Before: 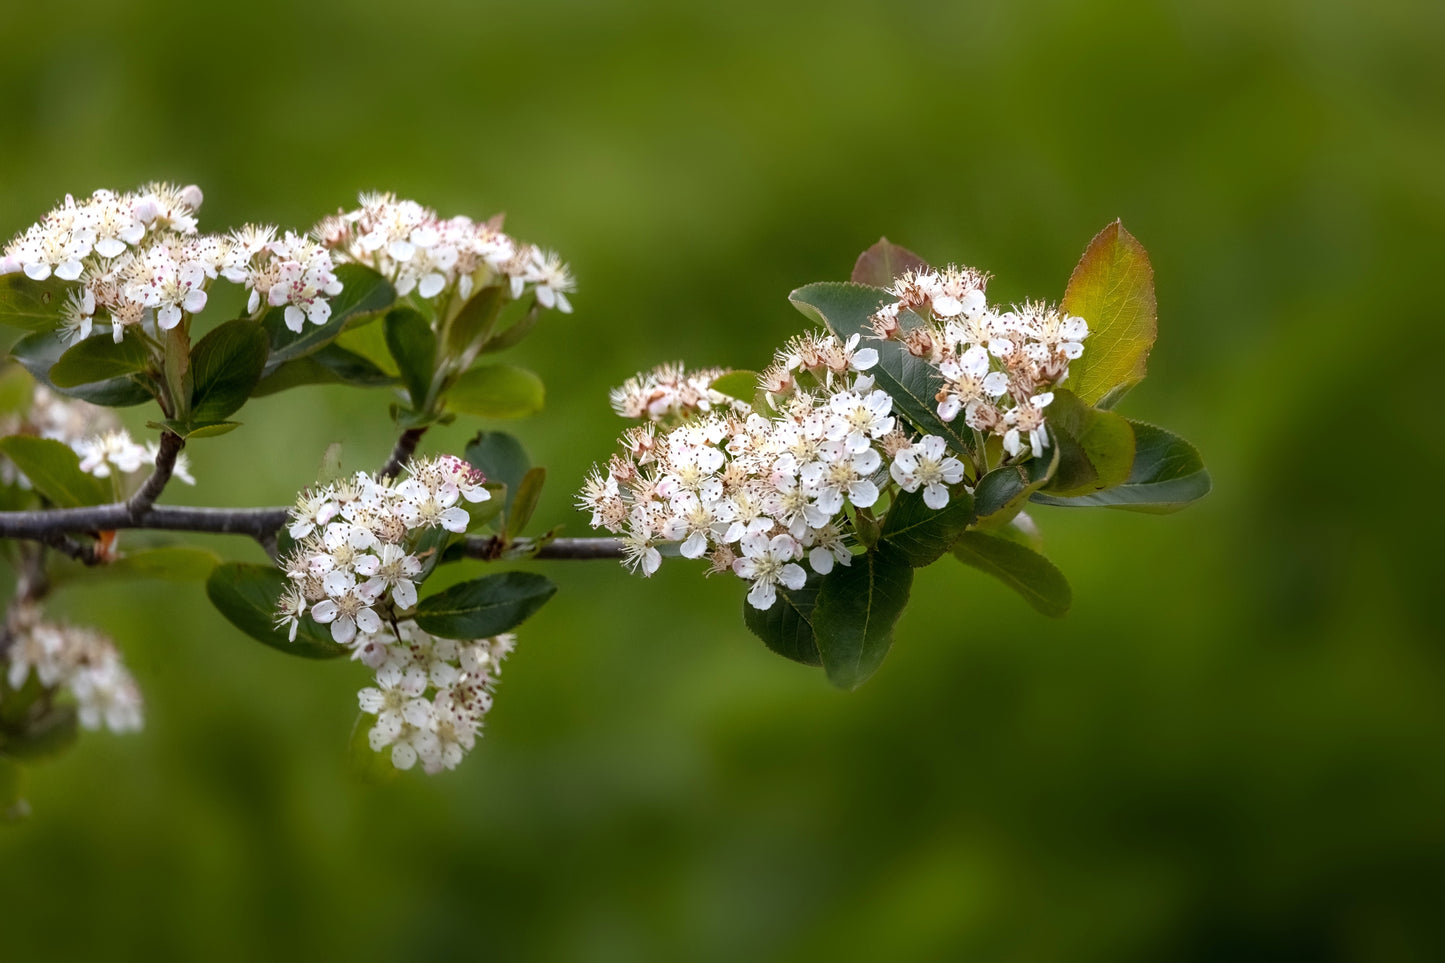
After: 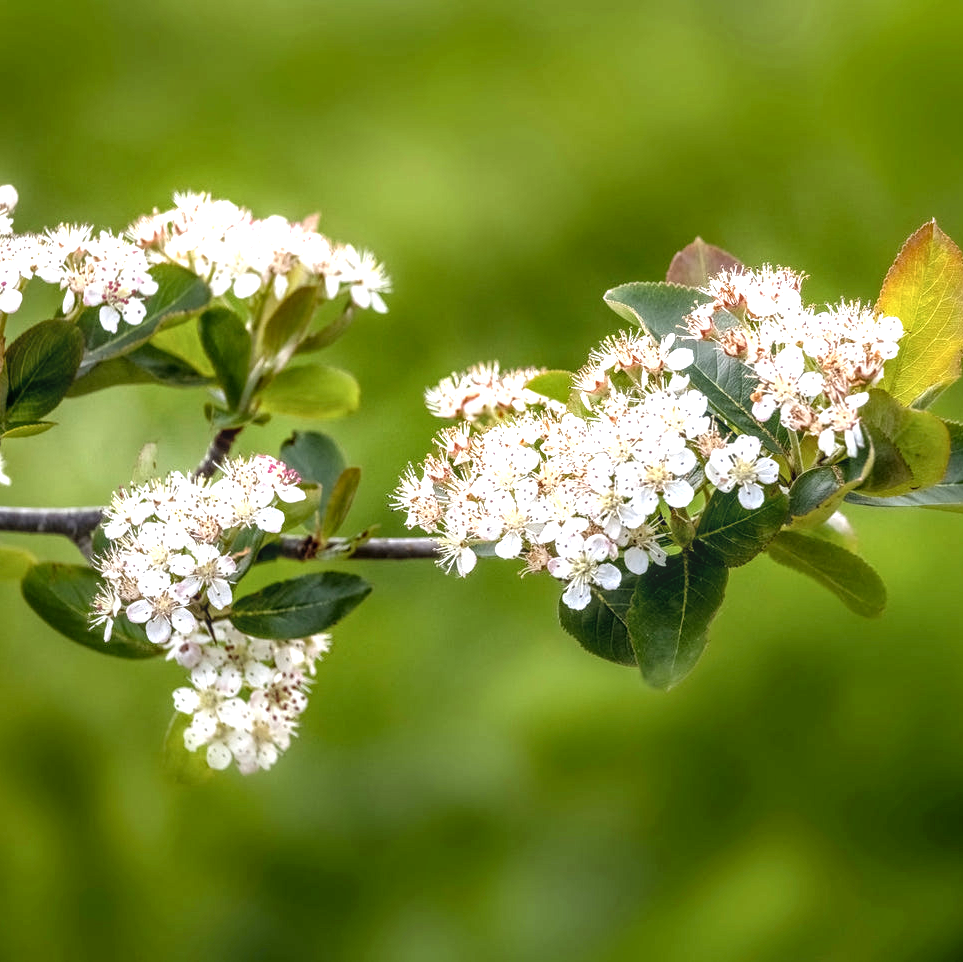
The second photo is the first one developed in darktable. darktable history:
shadows and highlights: radius 263.45, soften with gaussian
contrast brightness saturation: contrast 0.011, saturation -0.069
local contrast: highlights 4%, shadows 3%, detail 133%
tone equalizer: on, module defaults
exposure: black level correction 0.001, exposure 1.129 EV, compensate exposure bias true, compensate highlight preservation false
crop and rotate: left 12.856%, right 20.433%
tone curve: curves: ch0 [(0, 0) (0.059, 0.027) (0.162, 0.125) (0.304, 0.279) (0.547, 0.532) (0.828, 0.815) (1, 0.983)]; ch1 [(0, 0) (0.23, 0.166) (0.34, 0.298) (0.371, 0.334) (0.435, 0.413) (0.477, 0.469) (0.499, 0.498) (0.529, 0.544) (0.559, 0.587) (0.743, 0.798) (1, 1)]; ch2 [(0, 0) (0.431, 0.414) (0.498, 0.503) (0.524, 0.531) (0.568, 0.567) (0.6, 0.597) (0.643, 0.631) (0.74, 0.721) (1, 1)], preserve colors none
